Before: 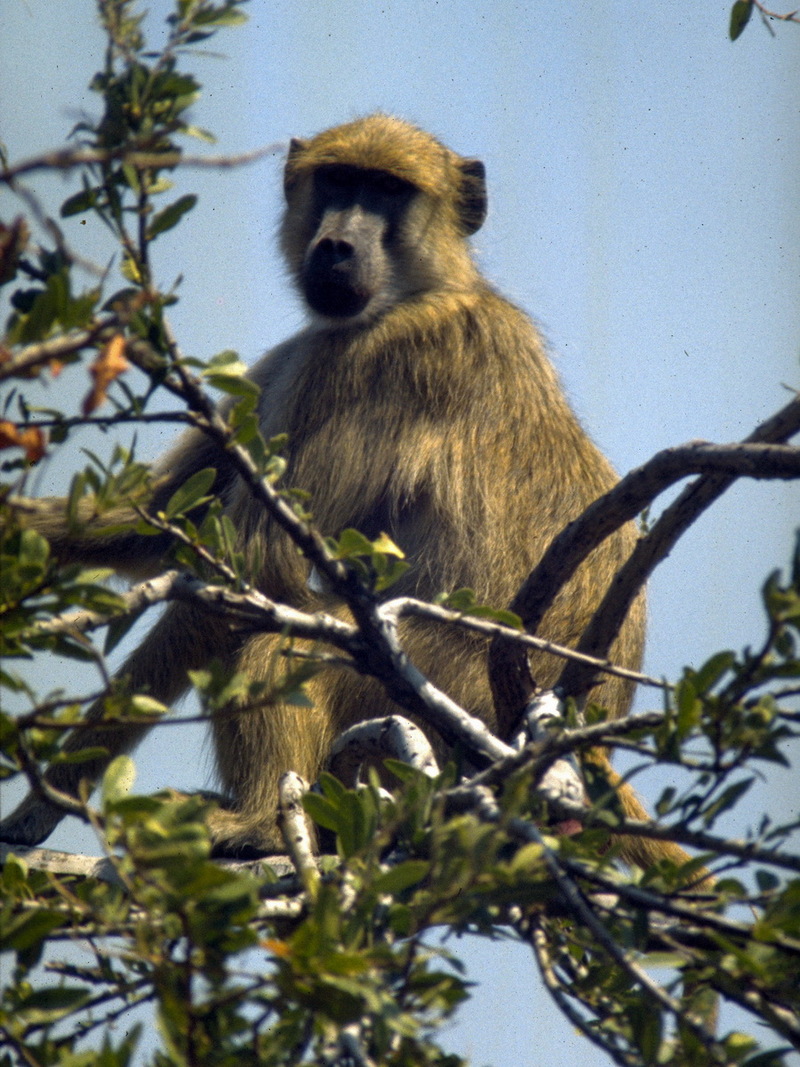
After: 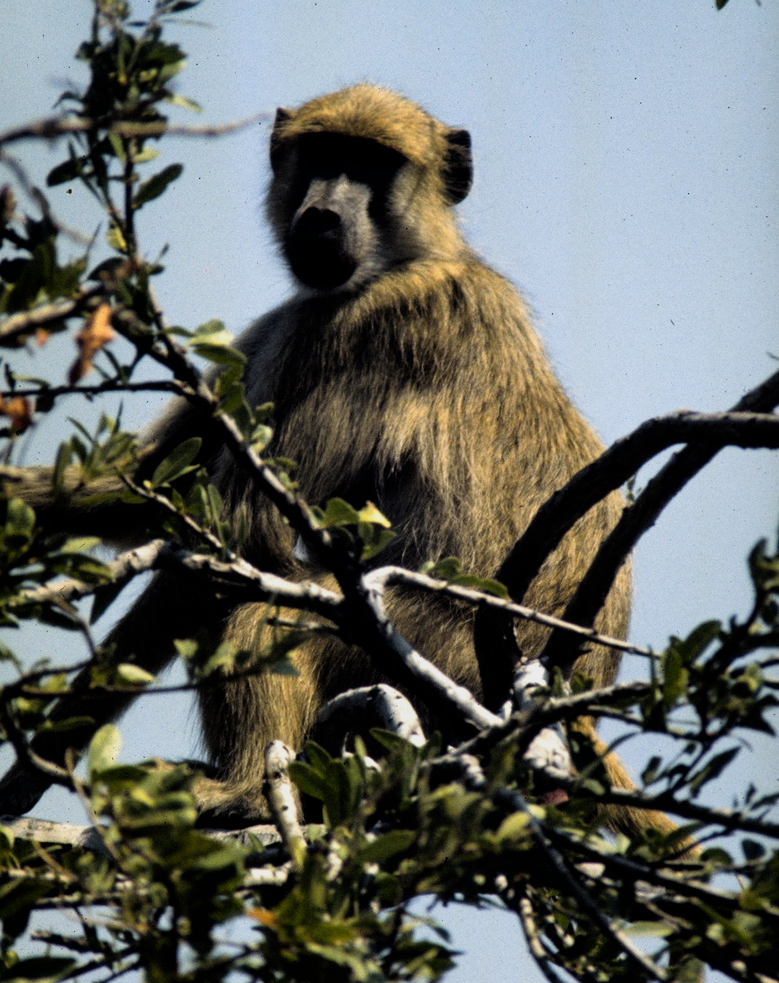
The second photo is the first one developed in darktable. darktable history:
crop: left 1.862%, top 2.938%, right 0.742%, bottom 4.861%
filmic rgb: black relative exposure -5.09 EV, white relative exposure 3.53 EV, hardness 3.18, contrast 1.383, highlights saturation mix -49.75%
